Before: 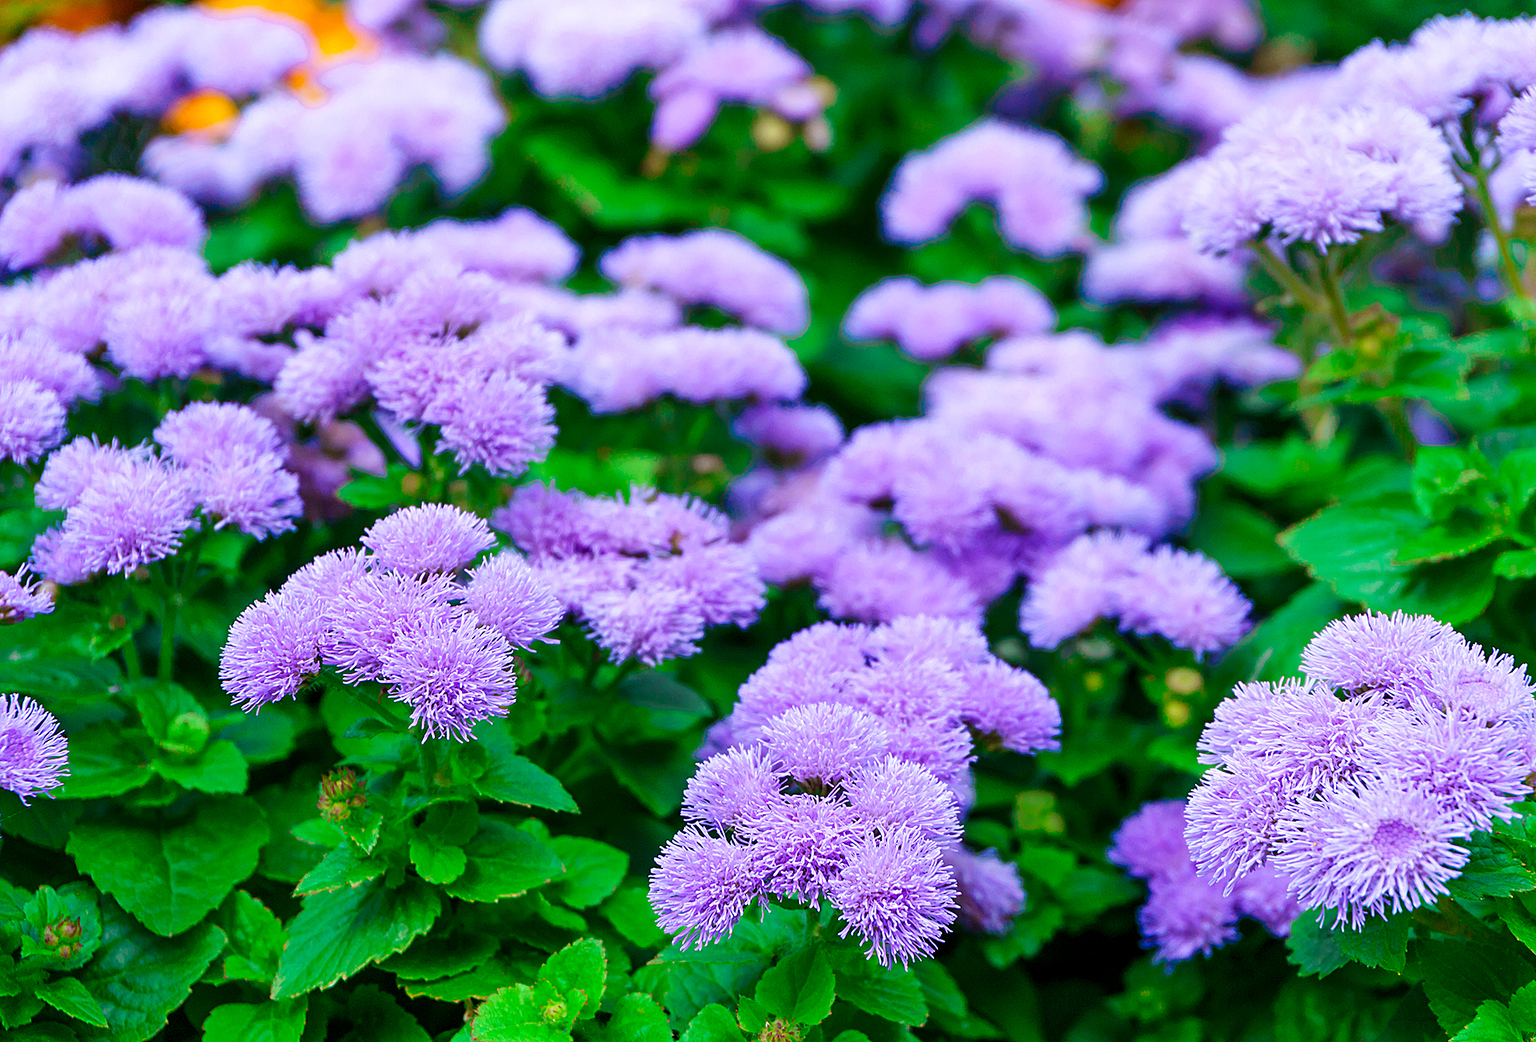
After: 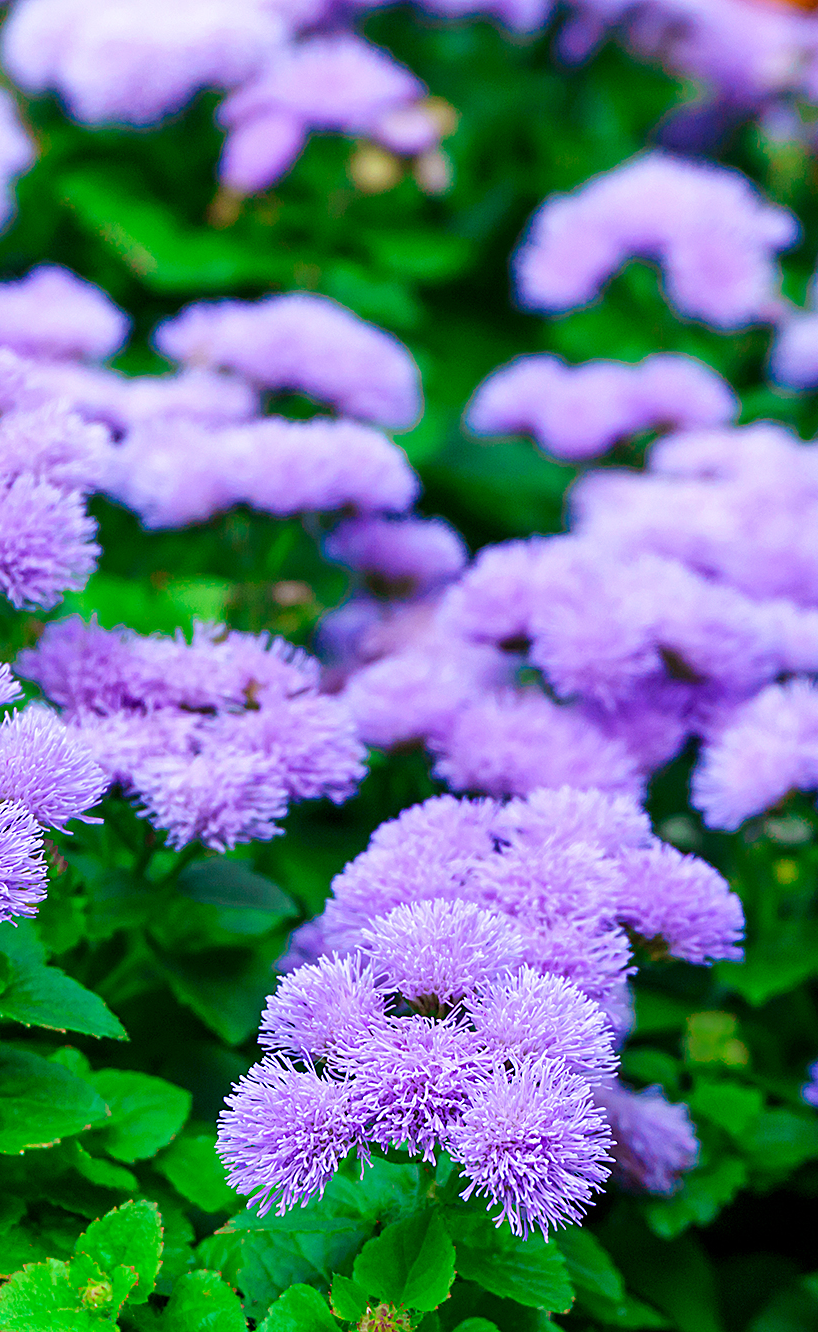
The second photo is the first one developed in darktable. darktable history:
crop: left 31.229%, right 27.105%
